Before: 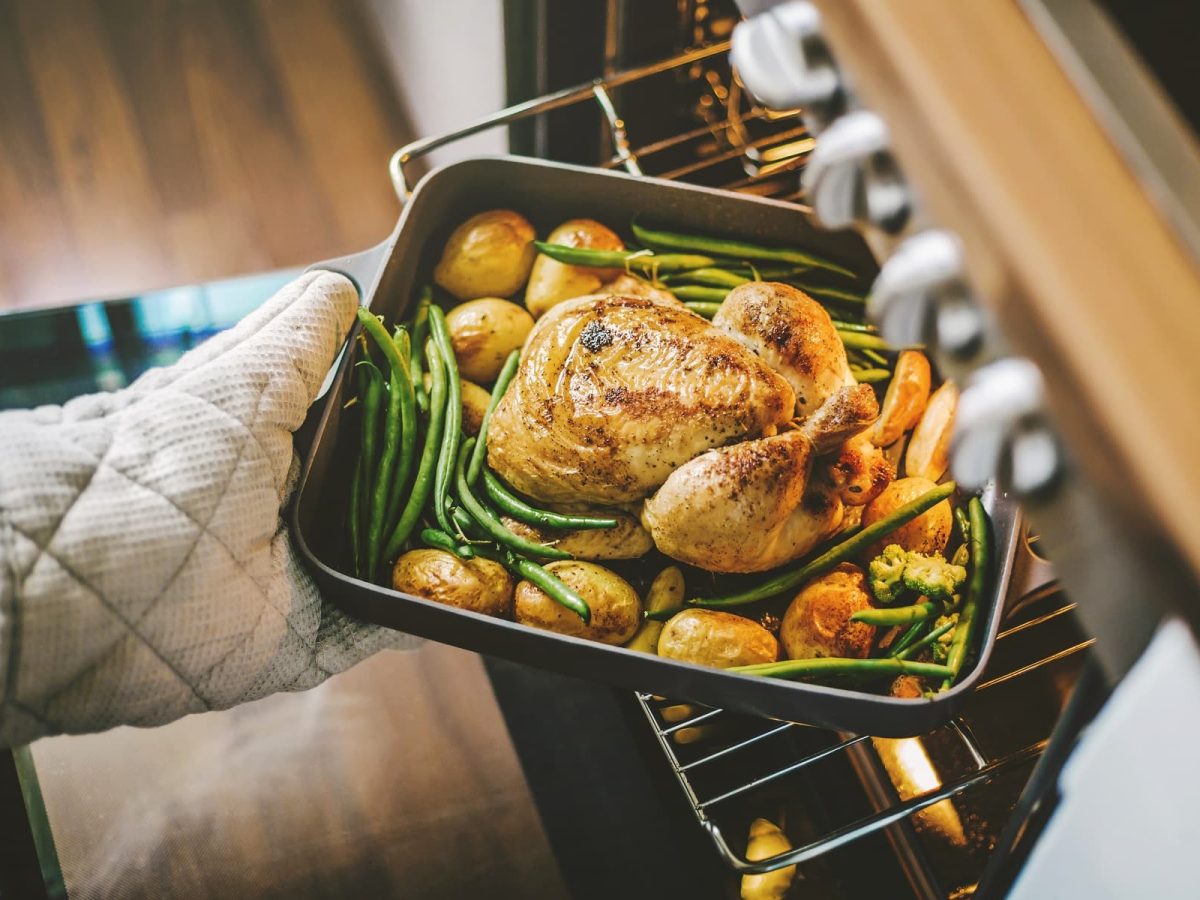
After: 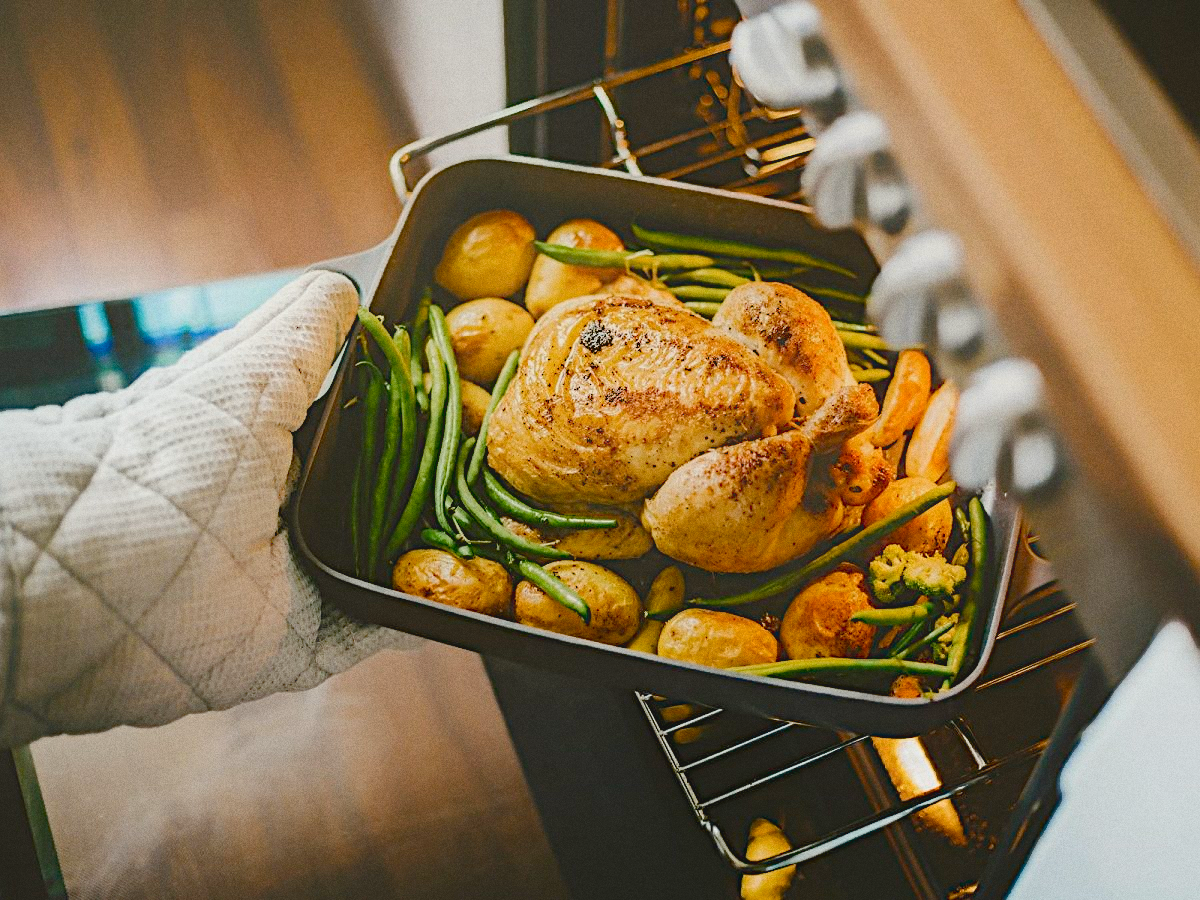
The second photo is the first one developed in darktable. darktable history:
contrast equalizer "soft": octaves 7, y [[0.6 ×6], [0.55 ×6], [0 ×6], [0 ×6], [0 ×6]], mix -1
color balance rgb "basic colorfulness: standard": perceptual saturation grading › global saturation 20%, perceptual saturation grading › highlights -25%, perceptual saturation grading › shadows 25%
color balance rgb "filmic contrast": global offset › luminance 0.5%, perceptual brilliance grading › highlights 10%, perceptual brilliance grading › mid-tones 5%, perceptual brilliance grading › shadows -10%
color balance rgb "blue and orange": shadows lift › chroma 7%, shadows lift › hue 249°, highlights gain › chroma 5%, highlights gain › hue 34.5°
diffuse or sharpen "sharpen demosaicing: AA filter": edge sensitivity 1, 1st order anisotropy 100%, 2nd order anisotropy 100%, 3rd order anisotropy 100%, 4th order anisotropy 100%, 1st order speed -25%, 2nd order speed -25%, 3rd order speed -25%, 4th order speed -25%
diffuse or sharpen "1": radius span 32, 1st order speed 50%, 2nd order speed 50%, 3rd order speed 50%, 4th order speed 50% | blend: blend mode normal, opacity 25%; mask: uniform (no mask)
grain: coarseness 0.47 ISO
rgb primaries "nice": tint hue 2.13°, tint purity 0.7%, red hue 0.028, red purity 1.09, green hue 0.023, green purity 1.08, blue hue -0.084, blue purity 1.17
